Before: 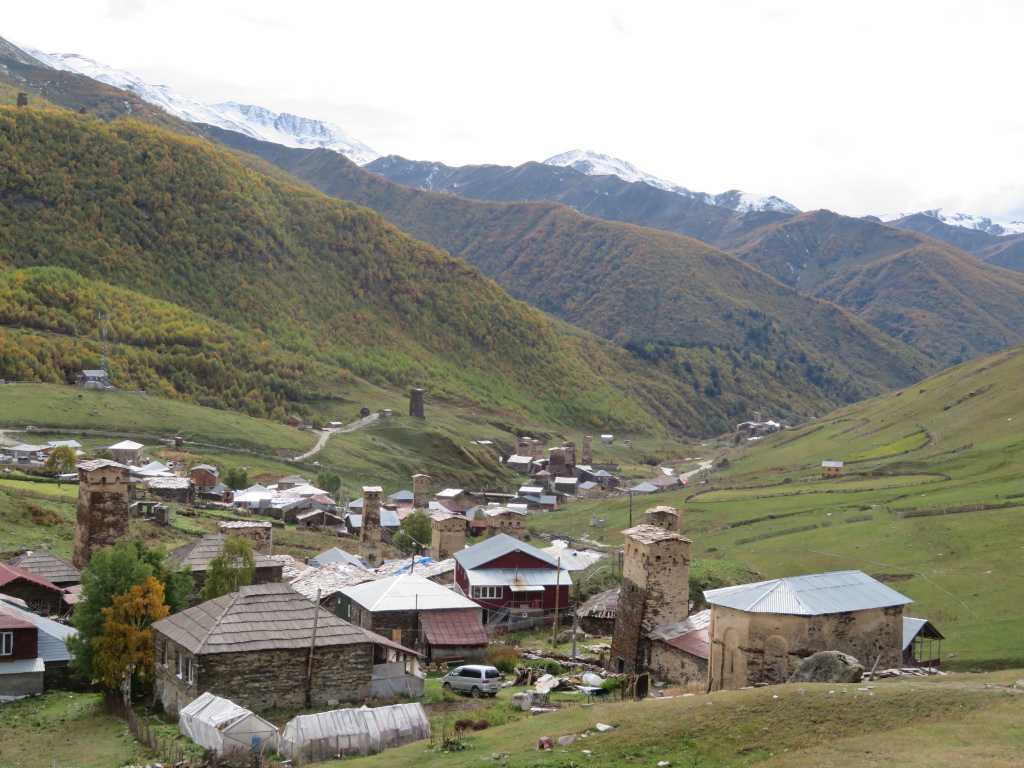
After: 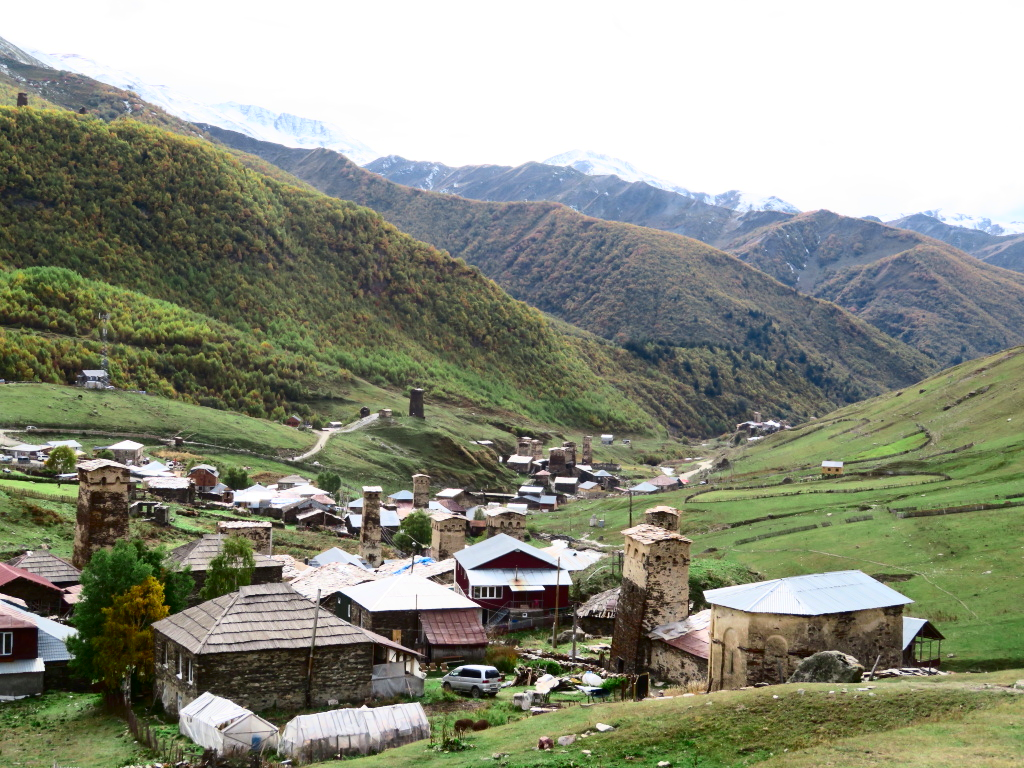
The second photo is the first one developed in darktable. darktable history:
contrast brightness saturation: contrast 0.4, brightness 0.05, saturation 0.25
color zones: curves: ch2 [(0, 0.5) (0.143, 0.517) (0.286, 0.571) (0.429, 0.522) (0.571, 0.5) (0.714, 0.5) (0.857, 0.5) (1, 0.5)]
